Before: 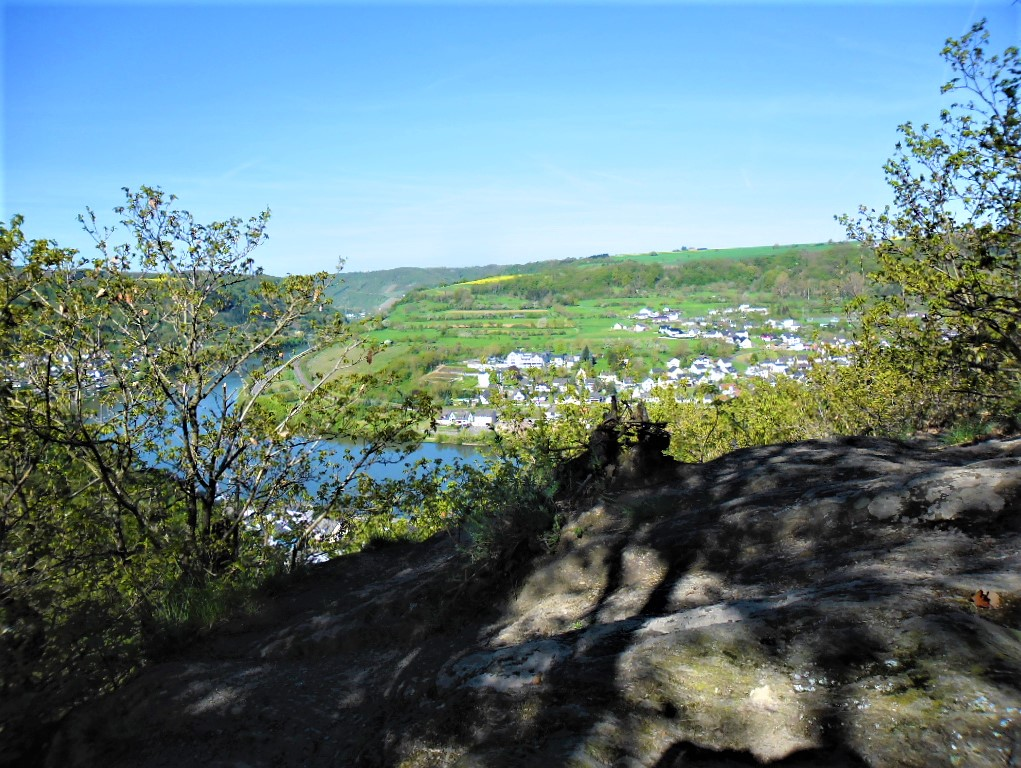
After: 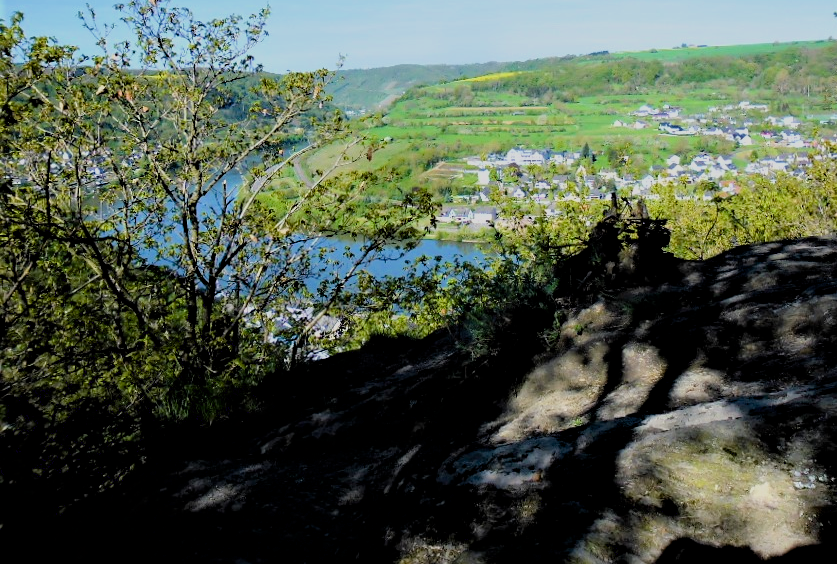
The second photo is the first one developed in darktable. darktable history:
filmic rgb: black relative exposure -7.65 EV, white relative exposure 4.56 EV, hardness 3.61, color science v6 (2022)
exposure: black level correction 0.009, exposure 0.119 EV, compensate highlight preservation false
crop: top 26.531%, right 17.959%
